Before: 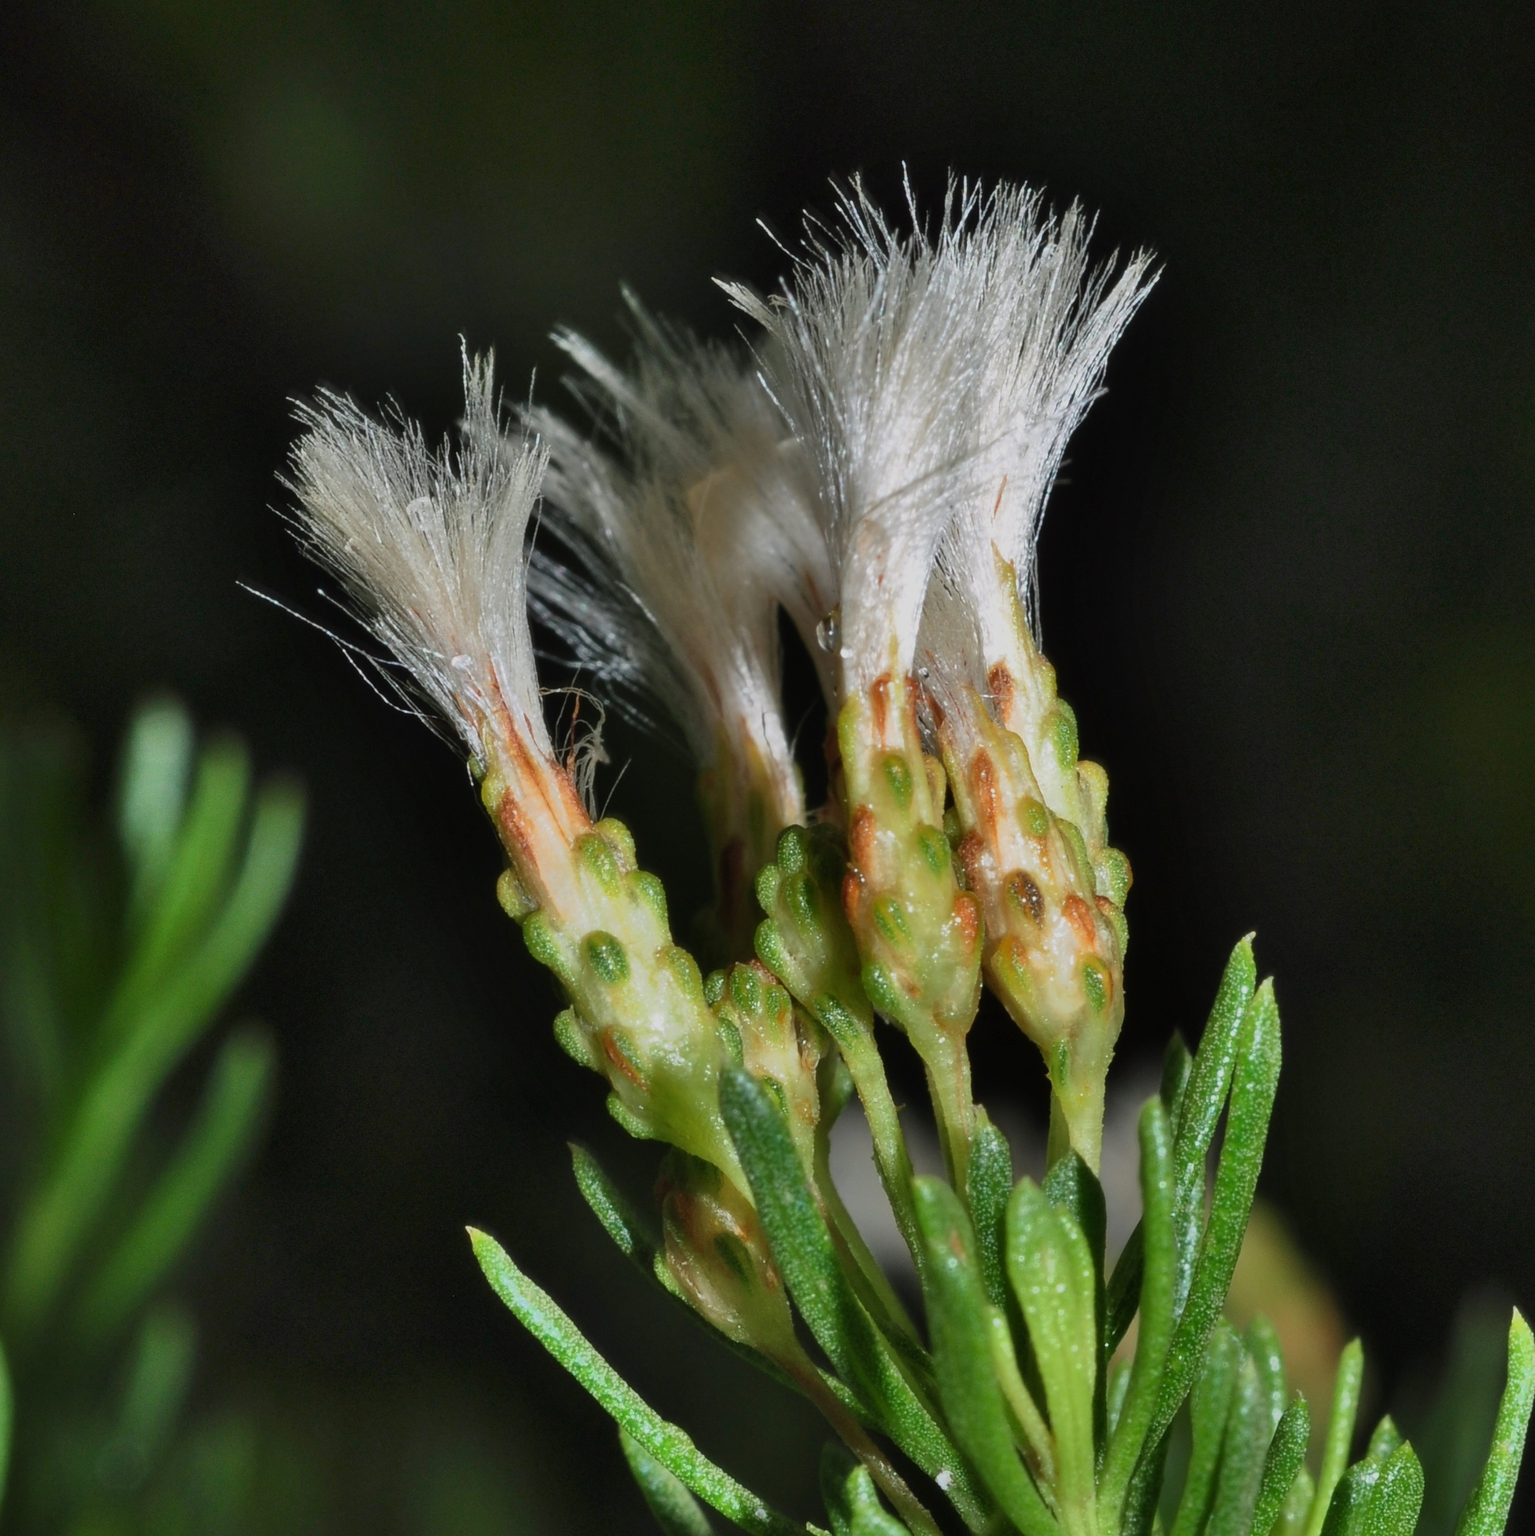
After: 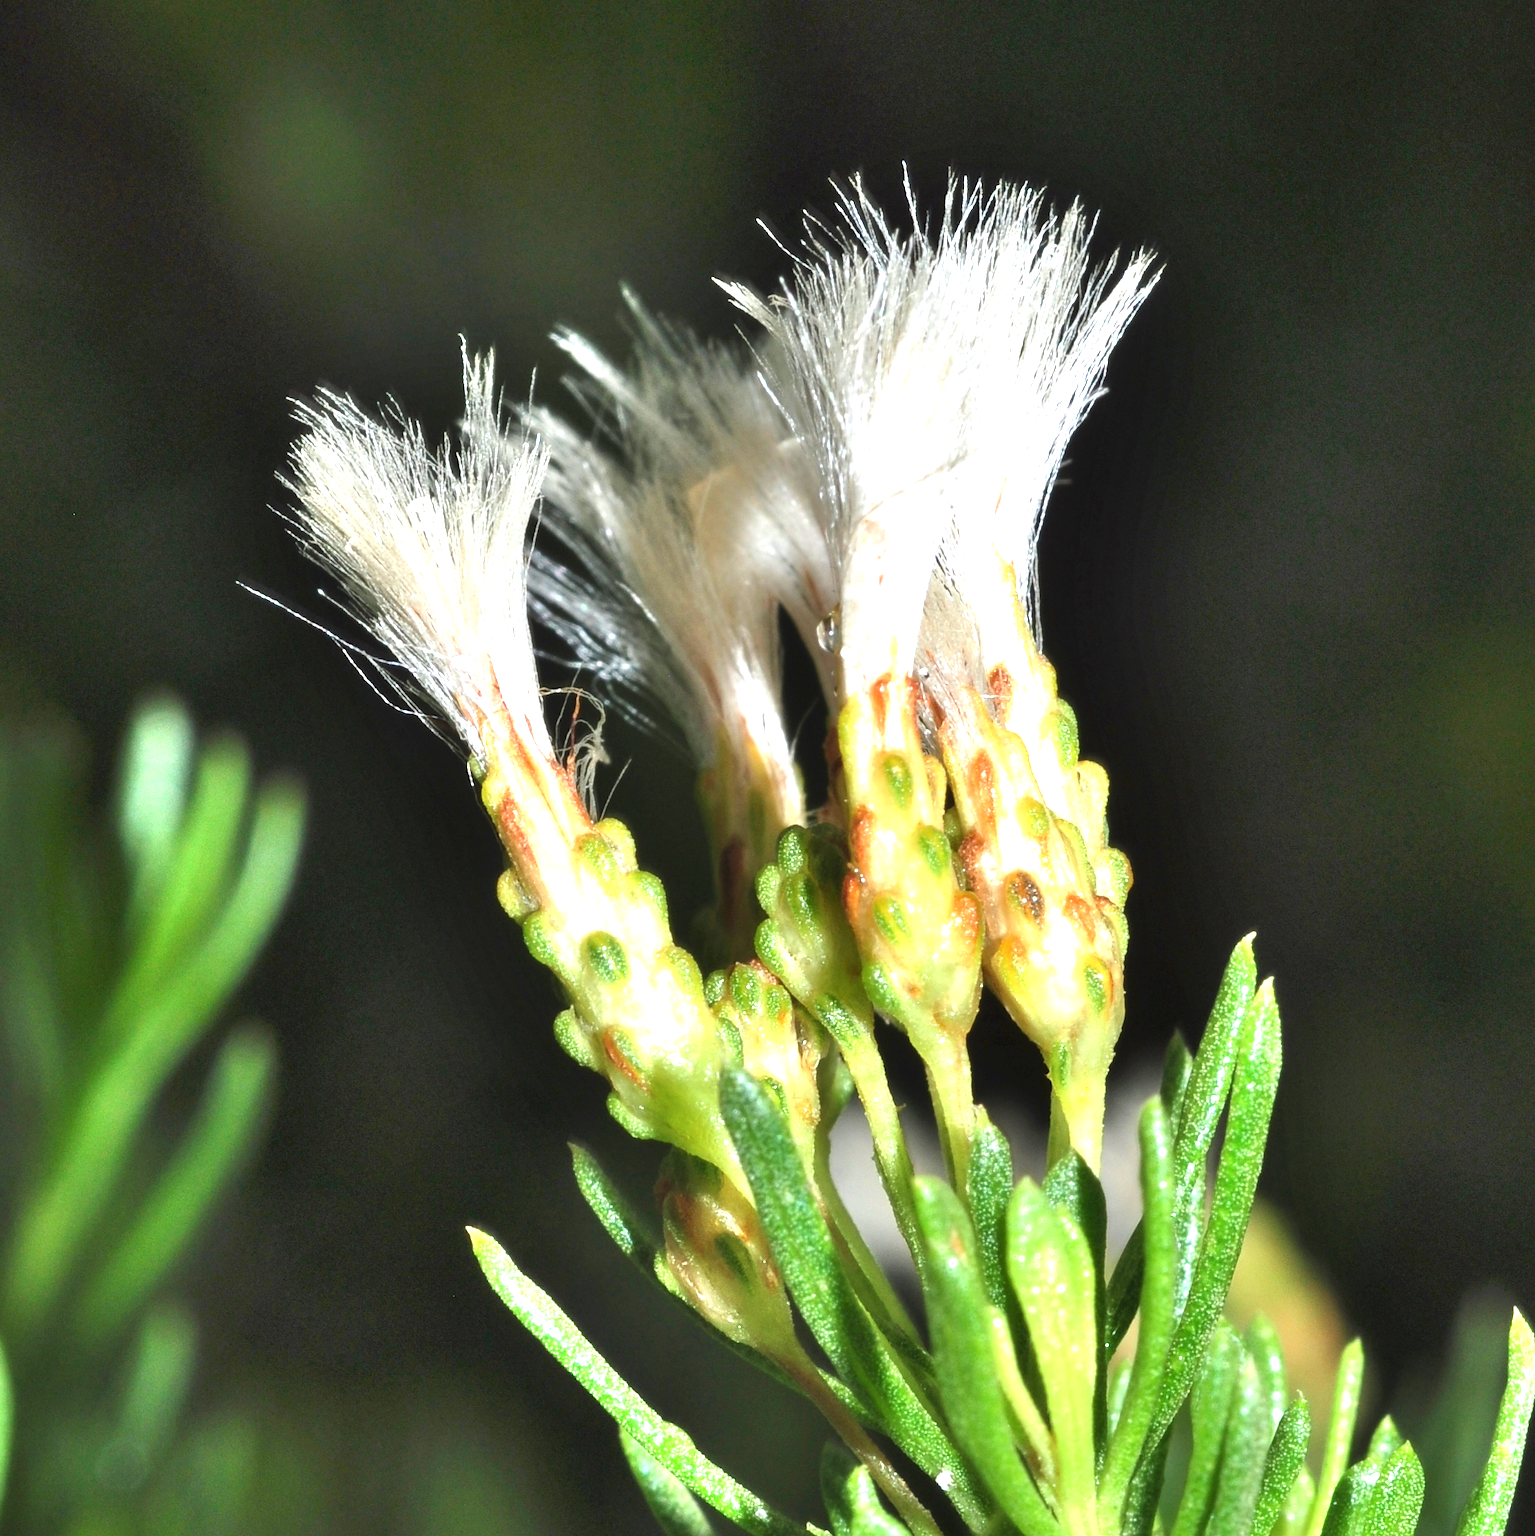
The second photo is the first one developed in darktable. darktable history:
exposure: black level correction 0, exposure 1.633 EV, compensate highlight preservation false
